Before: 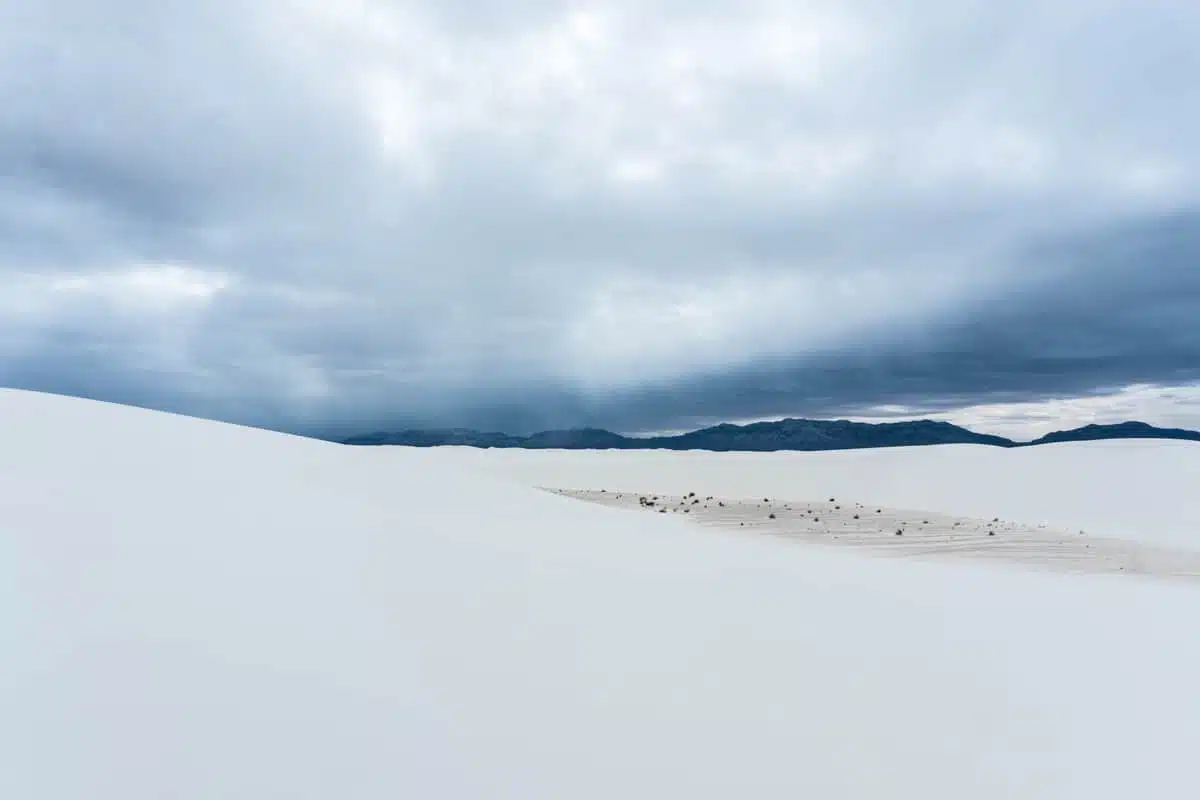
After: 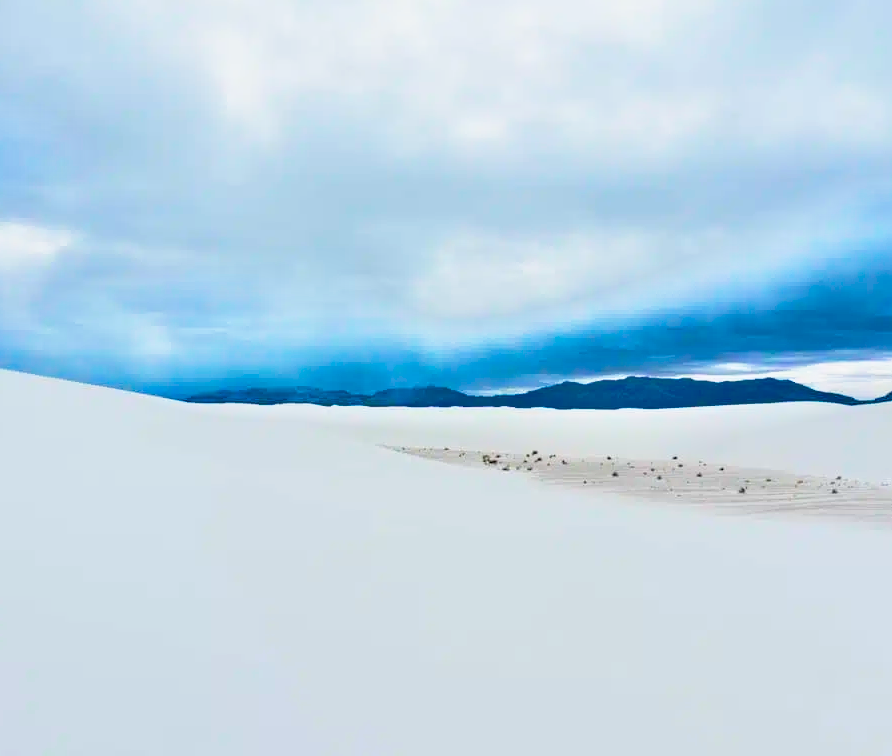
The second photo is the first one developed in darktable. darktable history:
tone equalizer: -7 EV -0.665 EV, -6 EV 0.99 EV, -5 EV -0.454 EV, -4 EV 0.42 EV, -3 EV 0.411 EV, -2 EV 0.138 EV, -1 EV -0.127 EV, +0 EV -0.405 EV
base curve: curves: ch0 [(0, 0) (0.579, 0.807) (1, 1)], preserve colors none
crop and rotate: left 13.089%, top 5.426%, right 12.572%
color balance rgb: linear chroma grading › global chroma 25.048%, perceptual saturation grading › global saturation 29.08%, perceptual saturation grading › mid-tones 12.463%, perceptual saturation grading › shadows 9.492%, global vibrance 20.717%
